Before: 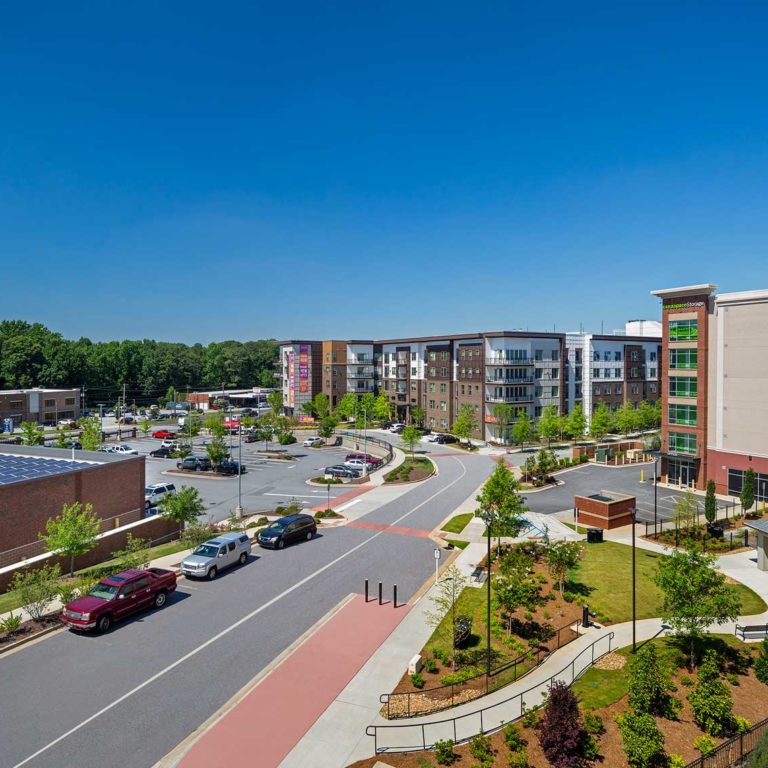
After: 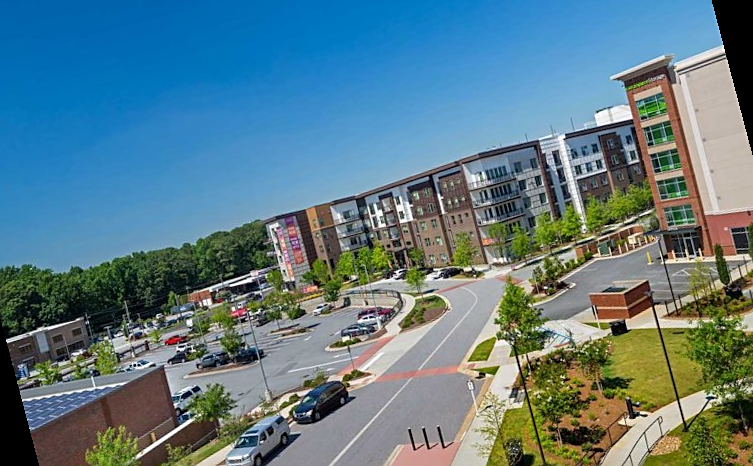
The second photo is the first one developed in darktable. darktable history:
sharpen: radius 1.864, amount 0.398, threshold 1.271
rotate and perspective: rotation -14.8°, crop left 0.1, crop right 0.903, crop top 0.25, crop bottom 0.748
